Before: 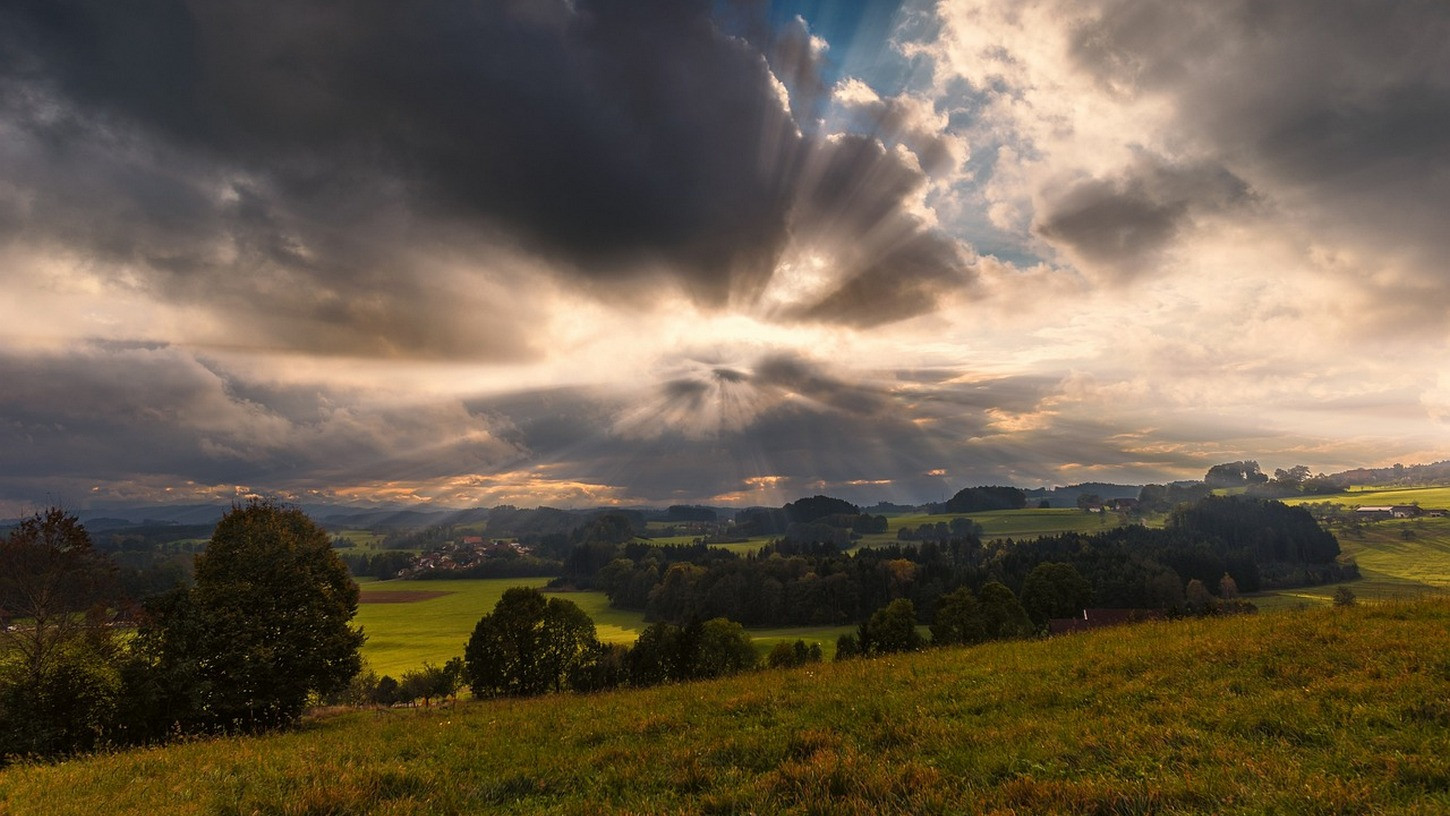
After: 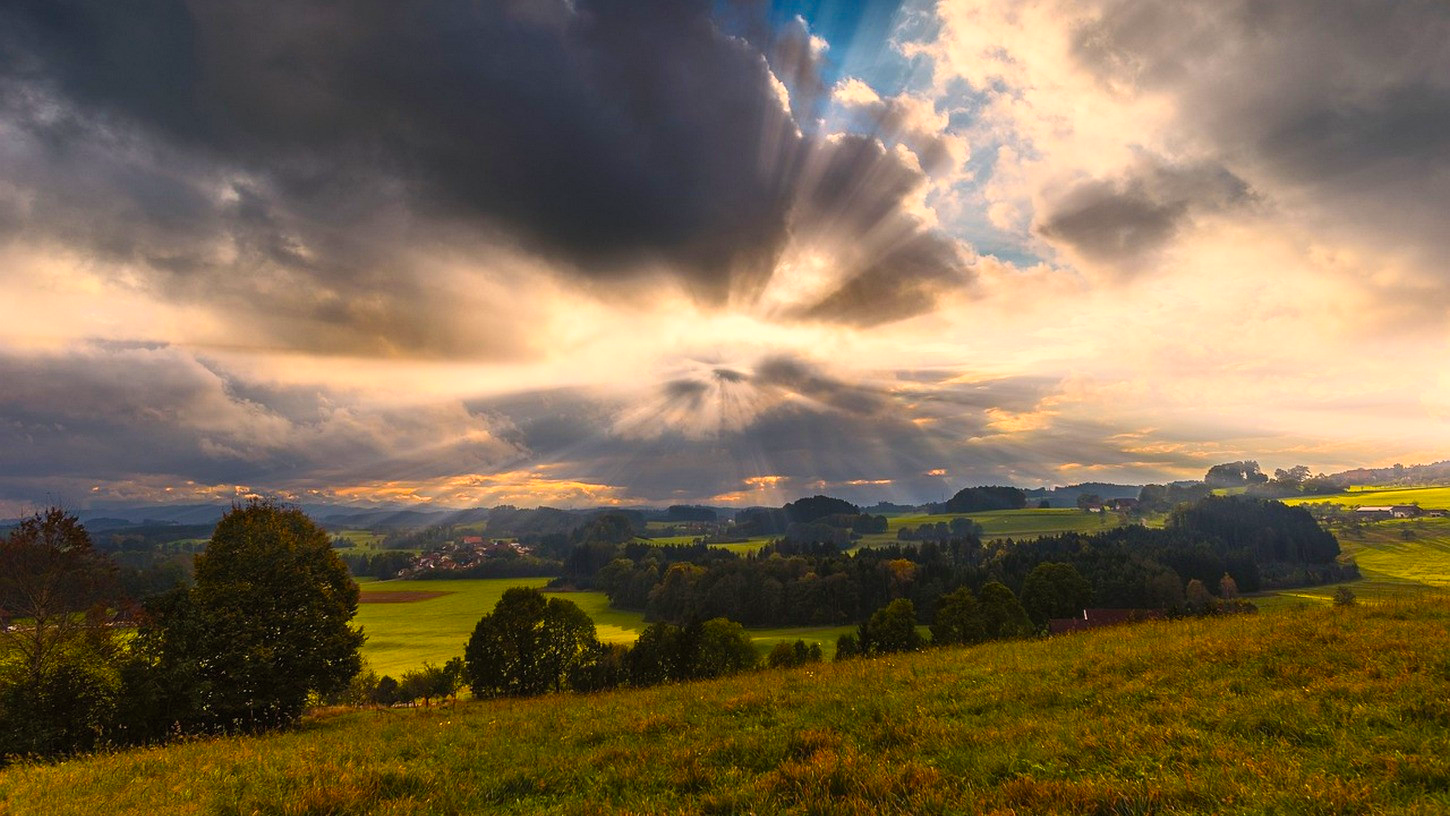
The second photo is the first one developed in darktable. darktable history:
contrast brightness saturation: contrast 0.2, brightness 0.16, saturation 0.22
color correction: saturation 0.99
color balance rgb: perceptual saturation grading › global saturation 20%, global vibrance 20%
